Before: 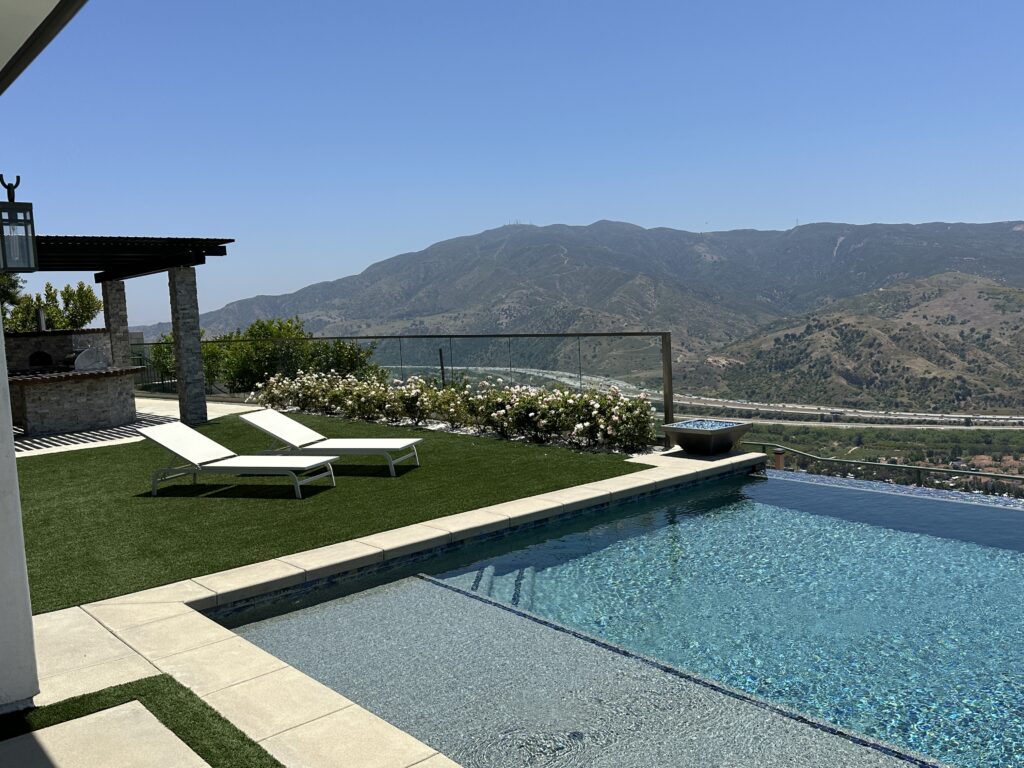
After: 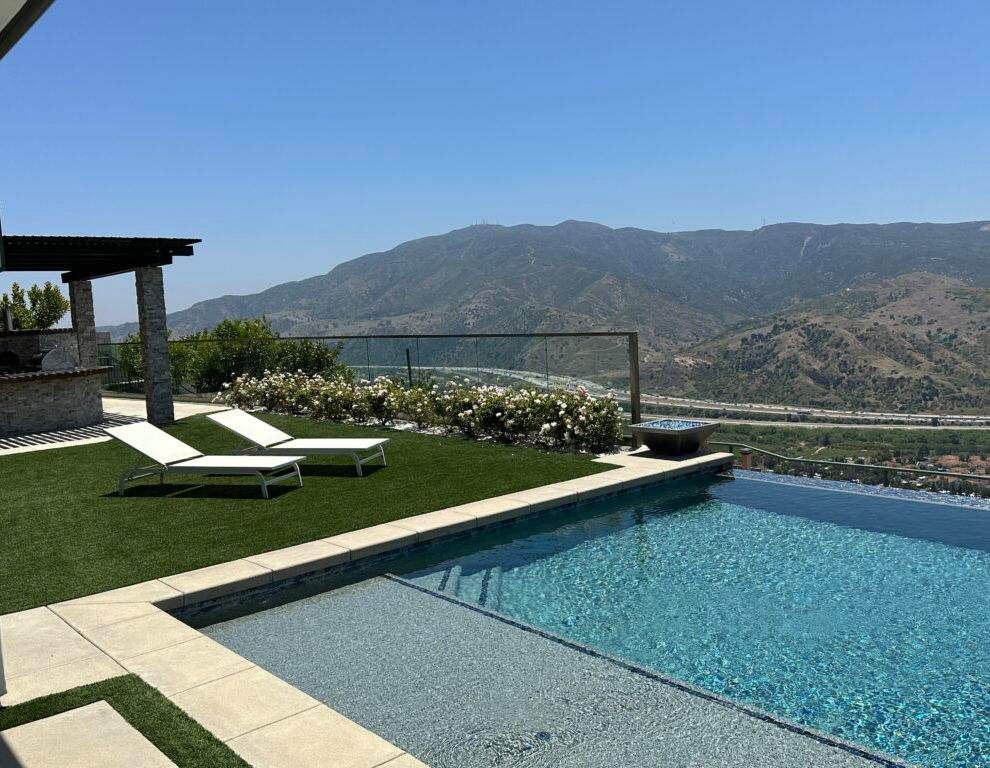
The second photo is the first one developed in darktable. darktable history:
crop and rotate: left 3.315%
tone equalizer: edges refinement/feathering 500, mask exposure compensation -1.57 EV, preserve details no
